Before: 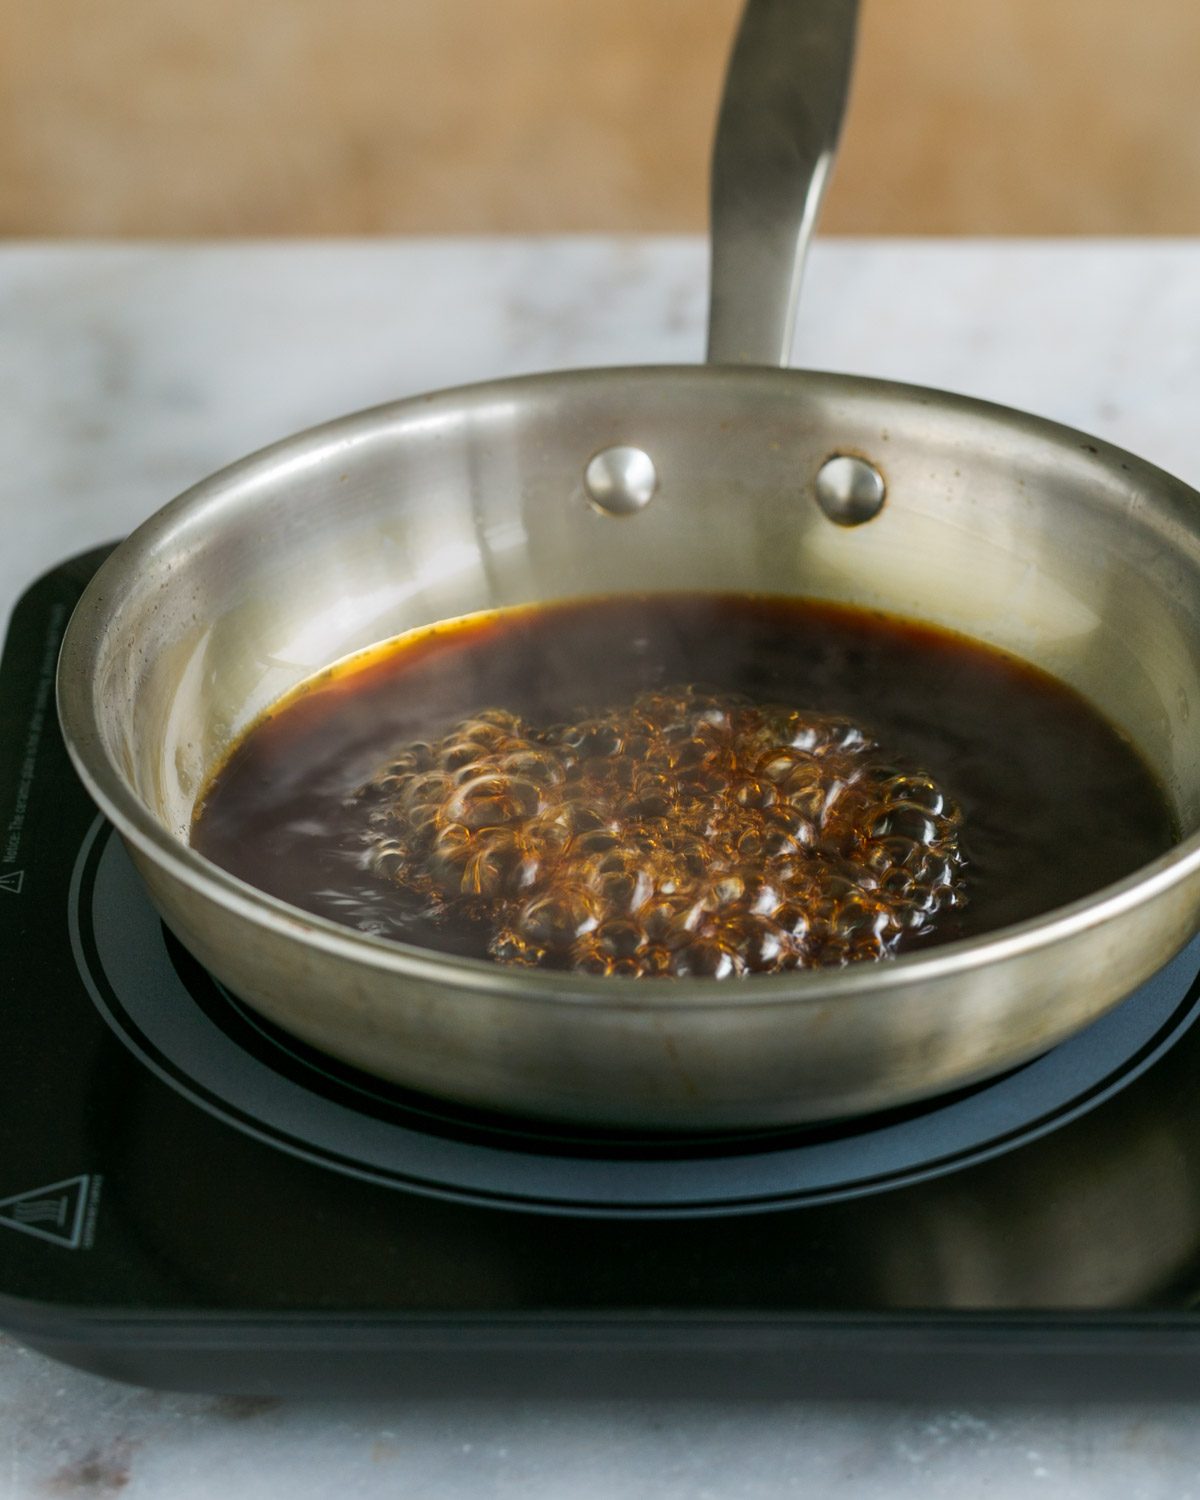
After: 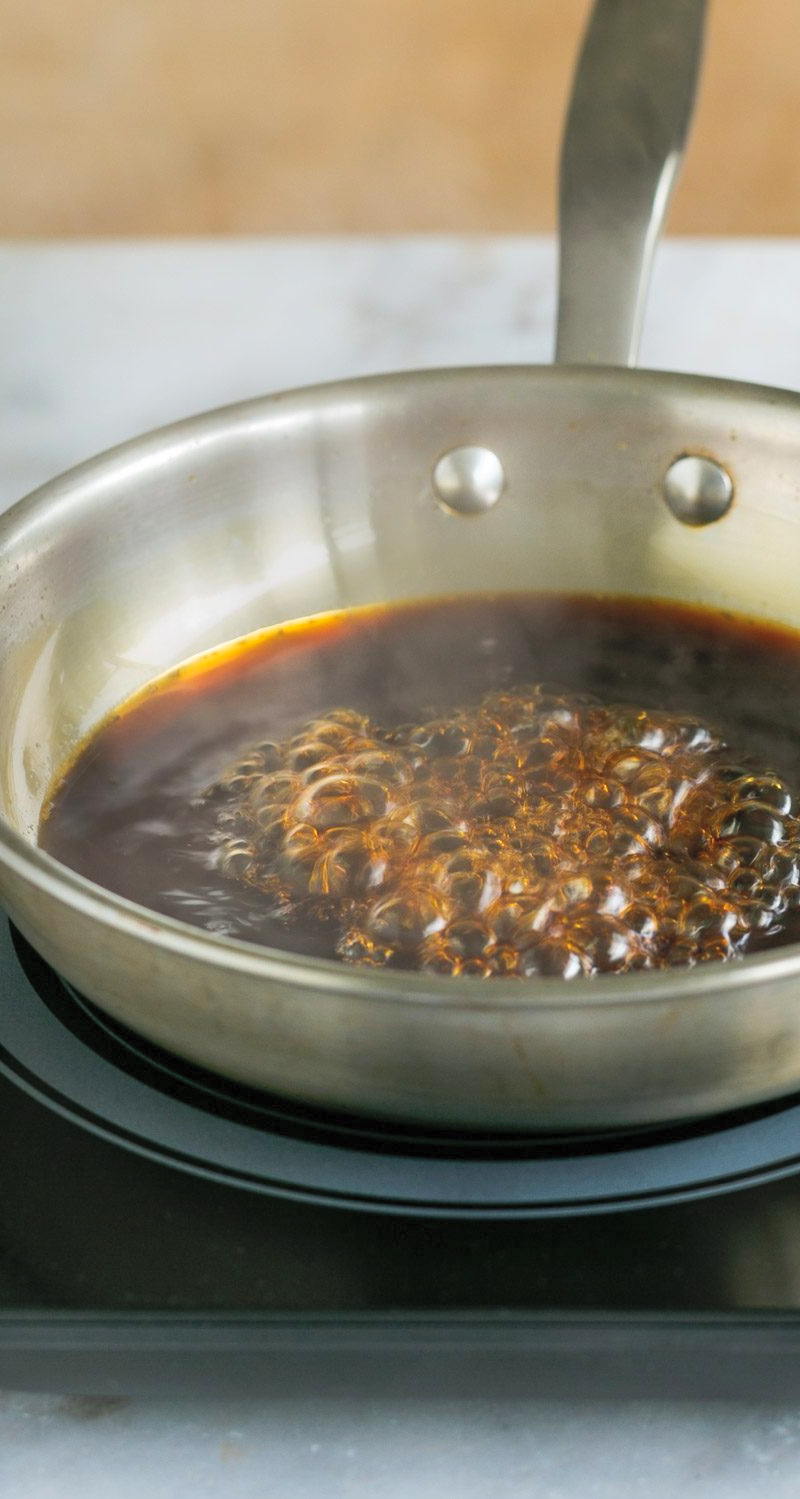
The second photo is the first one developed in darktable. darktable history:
crop and rotate: left 12.71%, right 20.589%
contrast brightness saturation: brightness 0.189, saturation -0.5
color correction: highlights b* 0.038, saturation 2.17
